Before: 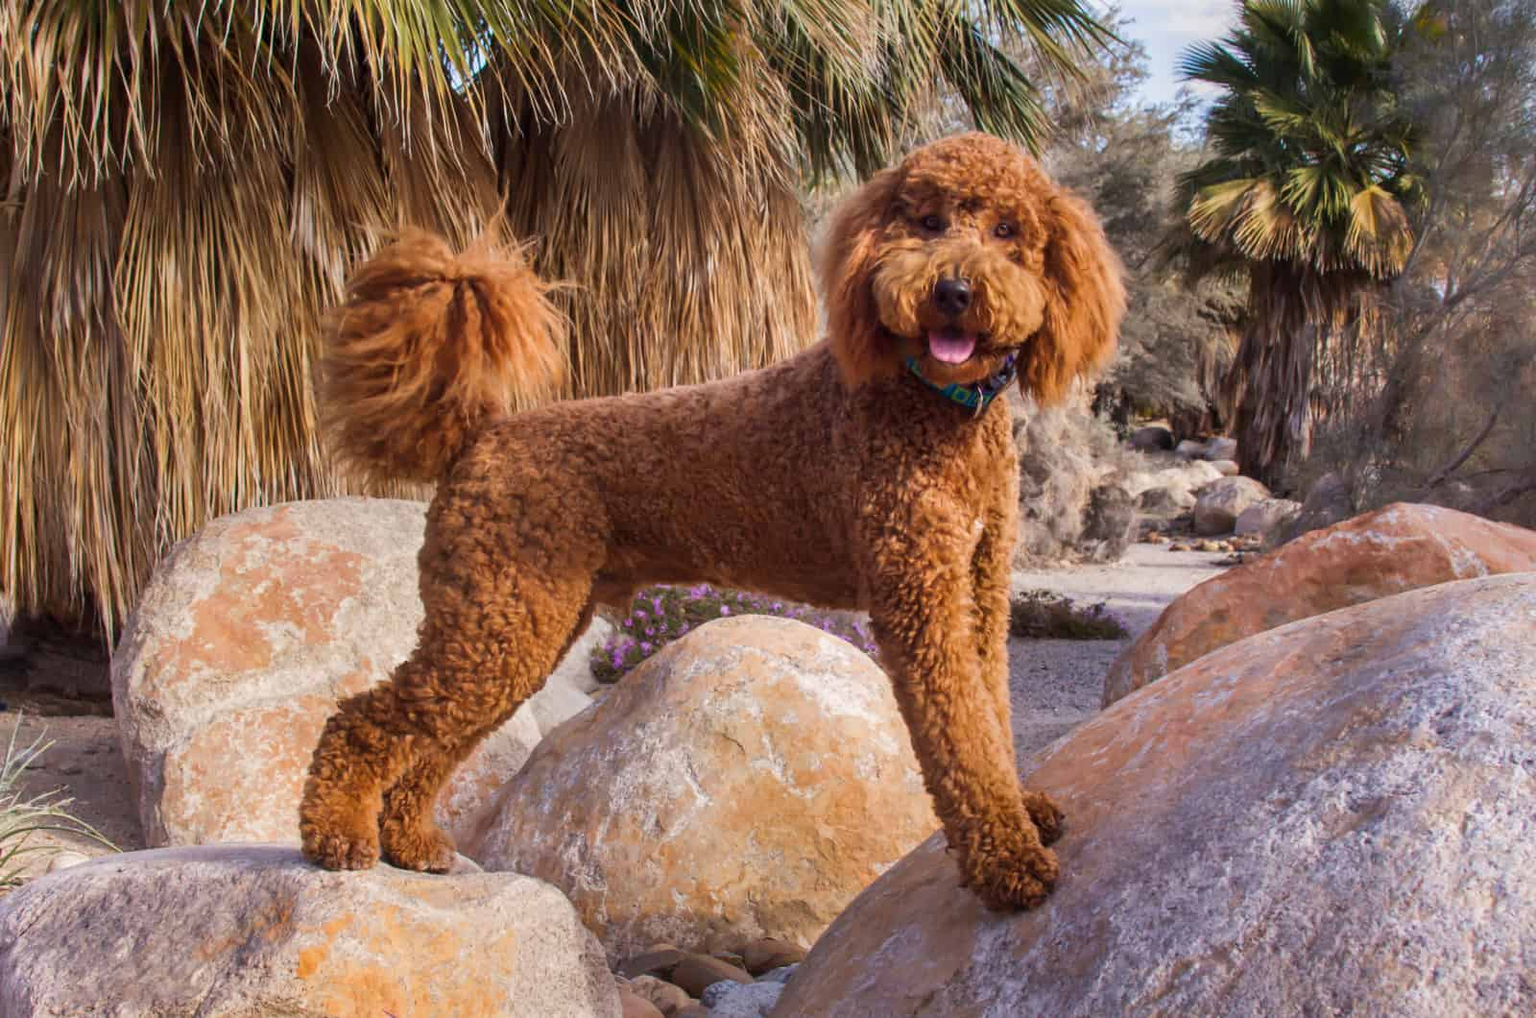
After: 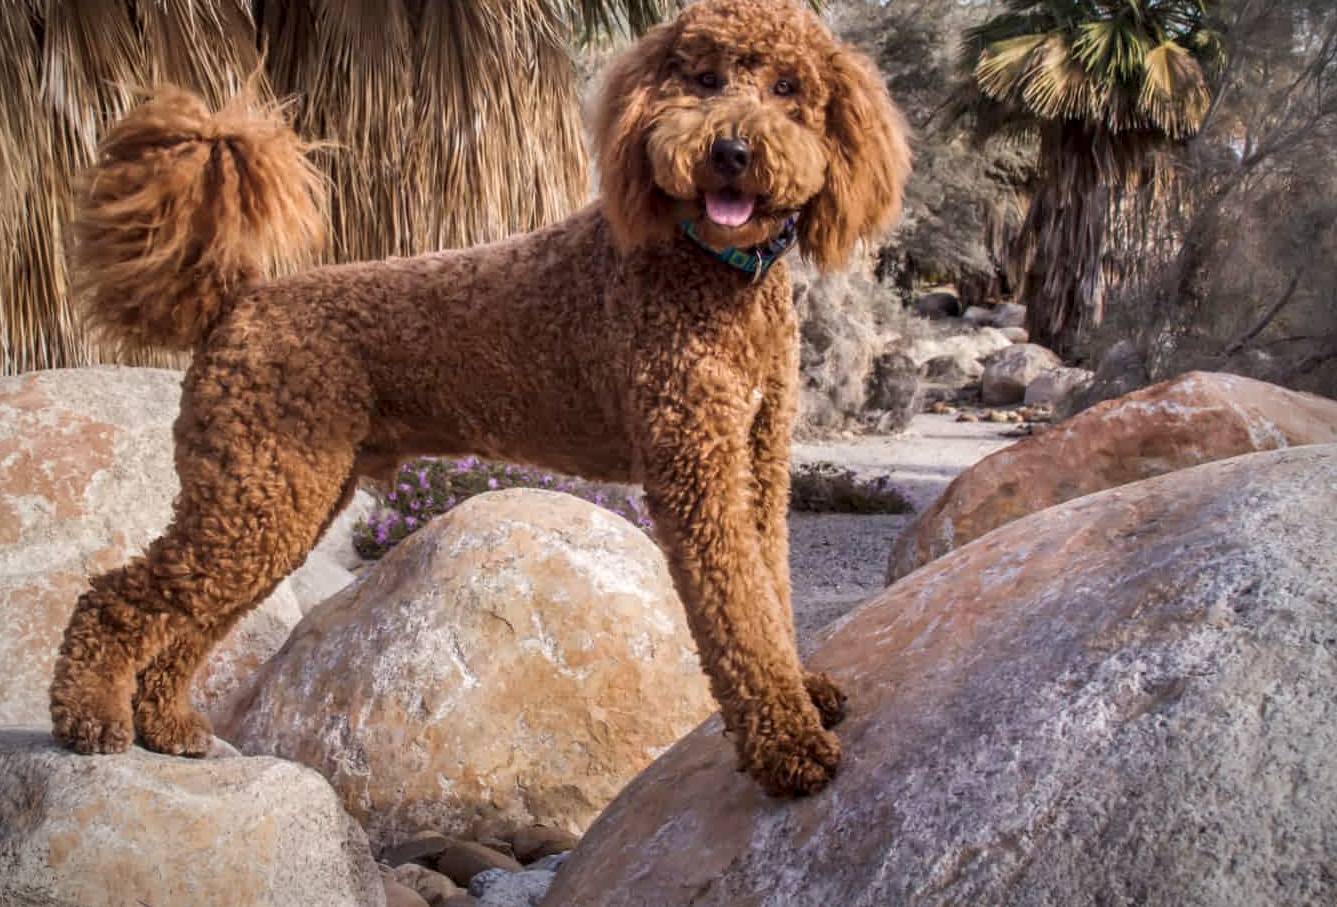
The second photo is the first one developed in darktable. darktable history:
color correction: highlights b* -0.017, saturation 0.794
crop: left 16.4%, top 14.365%
vignetting: center (-0.057, -0.352), dithering 8-bit output
local contrast: detail 130%
